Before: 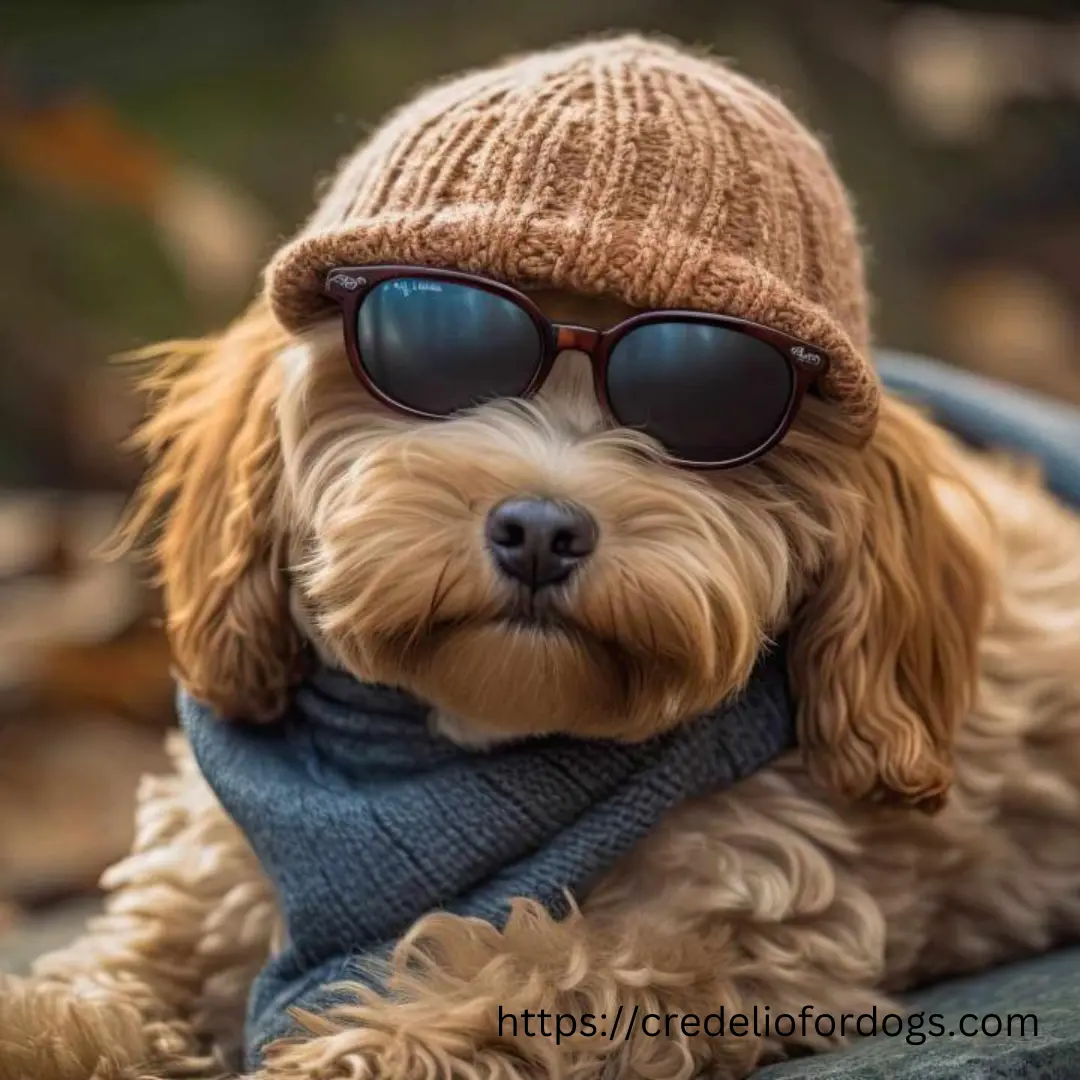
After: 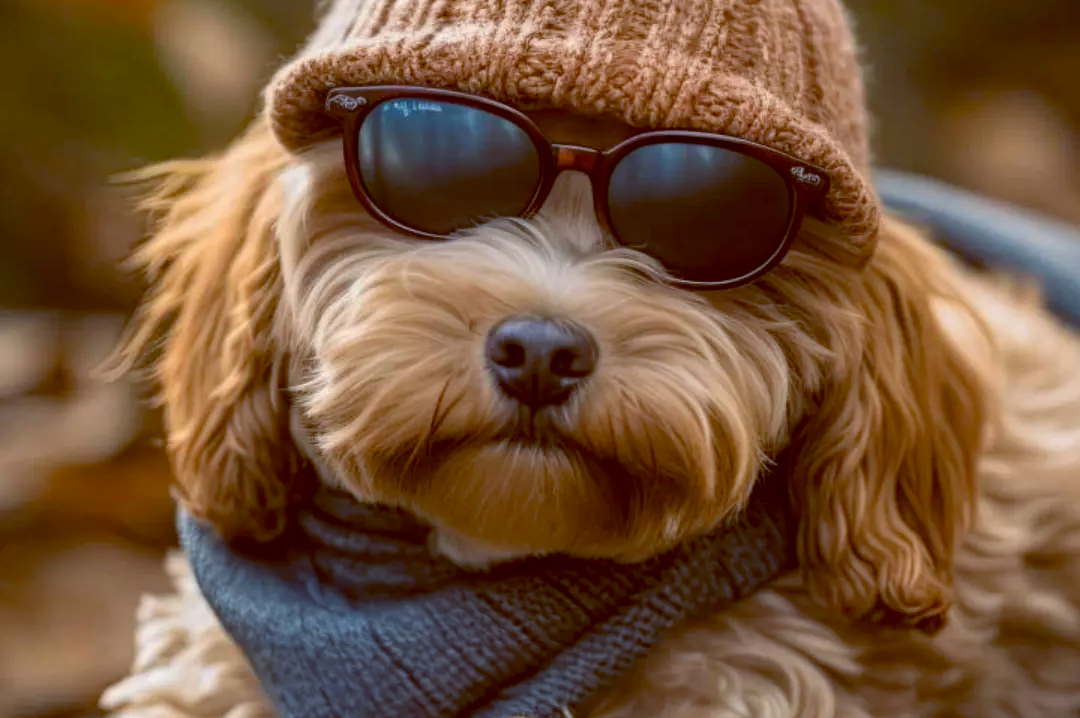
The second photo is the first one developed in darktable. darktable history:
crop: top 16.727%, bottom 16.727%
color balance: lift [1, 1.015, 1.004, 0.985], gamma [1, 0.958, 0.971, 1.042], gain [1, 0.956, 0.977, 1.044]
